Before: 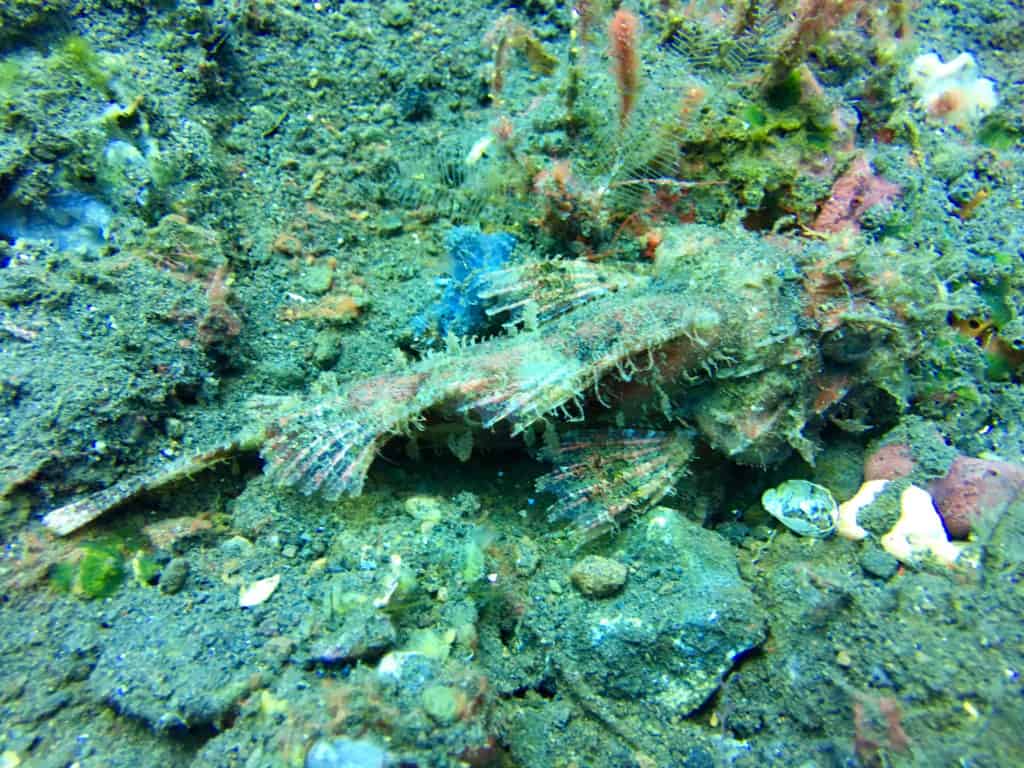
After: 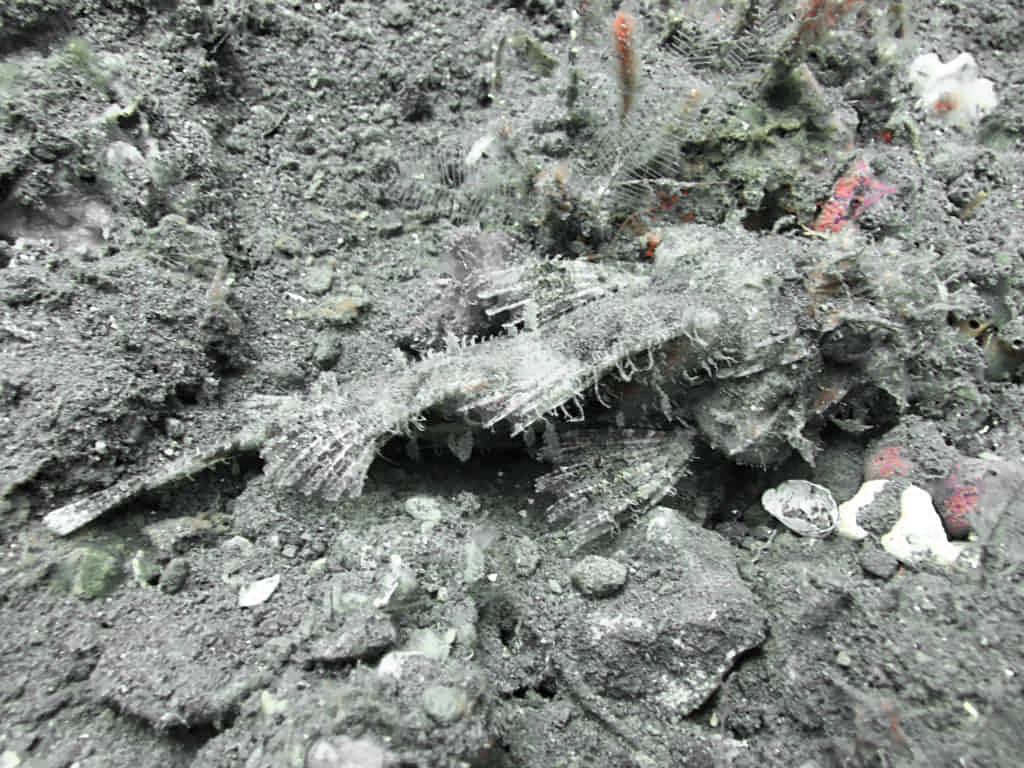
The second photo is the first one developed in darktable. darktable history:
color zones: curves: ch1 [(0, 0.831) (0.08, 0.771) (0.157, 0.268) (0.241, 0.207) (0.562, -0.005) (0.714, -0.013) (0.876, 0.01) (1, 0.831)]
sharpen: amount 0.209
